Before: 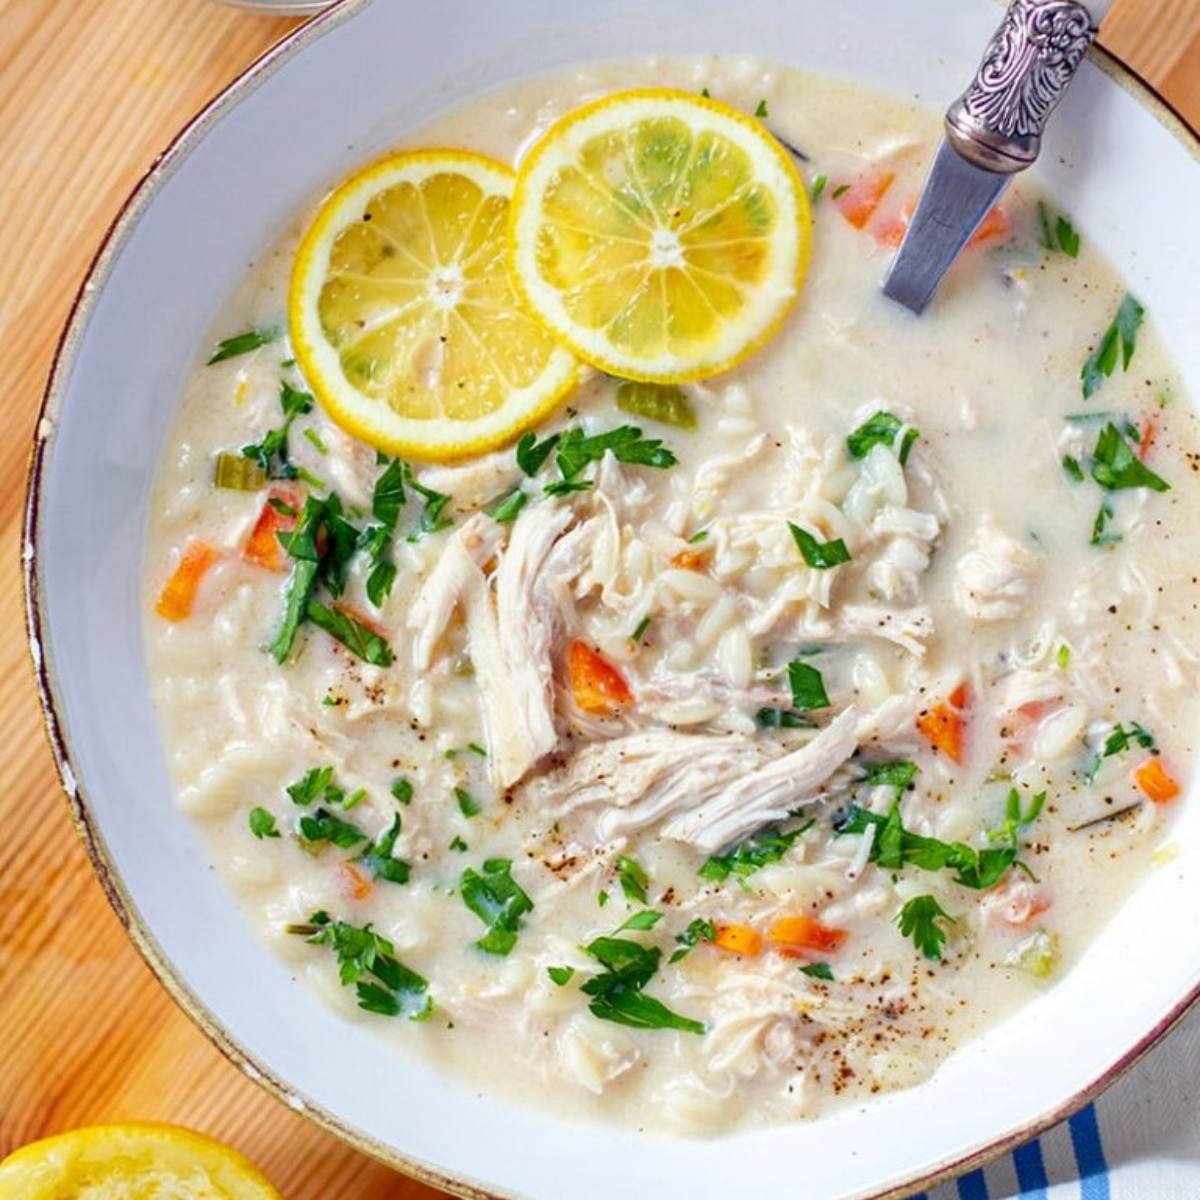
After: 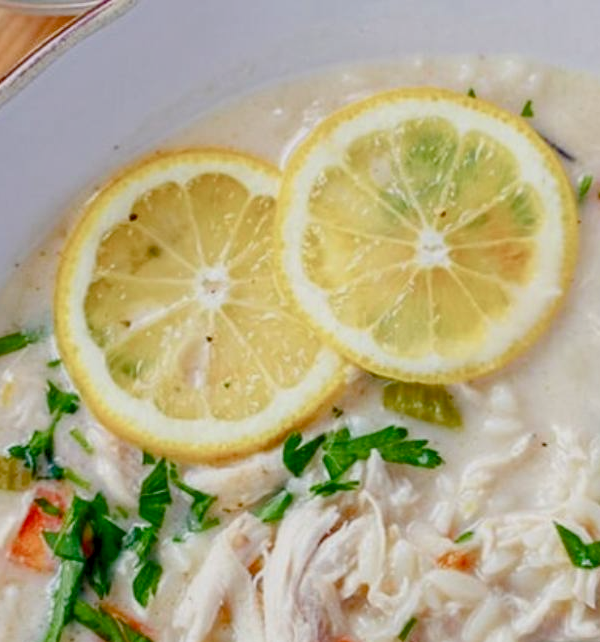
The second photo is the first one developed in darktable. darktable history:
crop: left 19.556%, right 30.401%, bottom 46.458%
color balance rgb: shadows lift › chroma 1%, shadows lift › hue 113°, highlights gain › chroma 0.2%, highlights gain › hue 333°, perceptual saturation grading › global saturation 20%, perceptual saturation grading › highlights -50%, perceptual saturation grading › shadows 25%, contrast -20%
local contrast: on, module defaults
